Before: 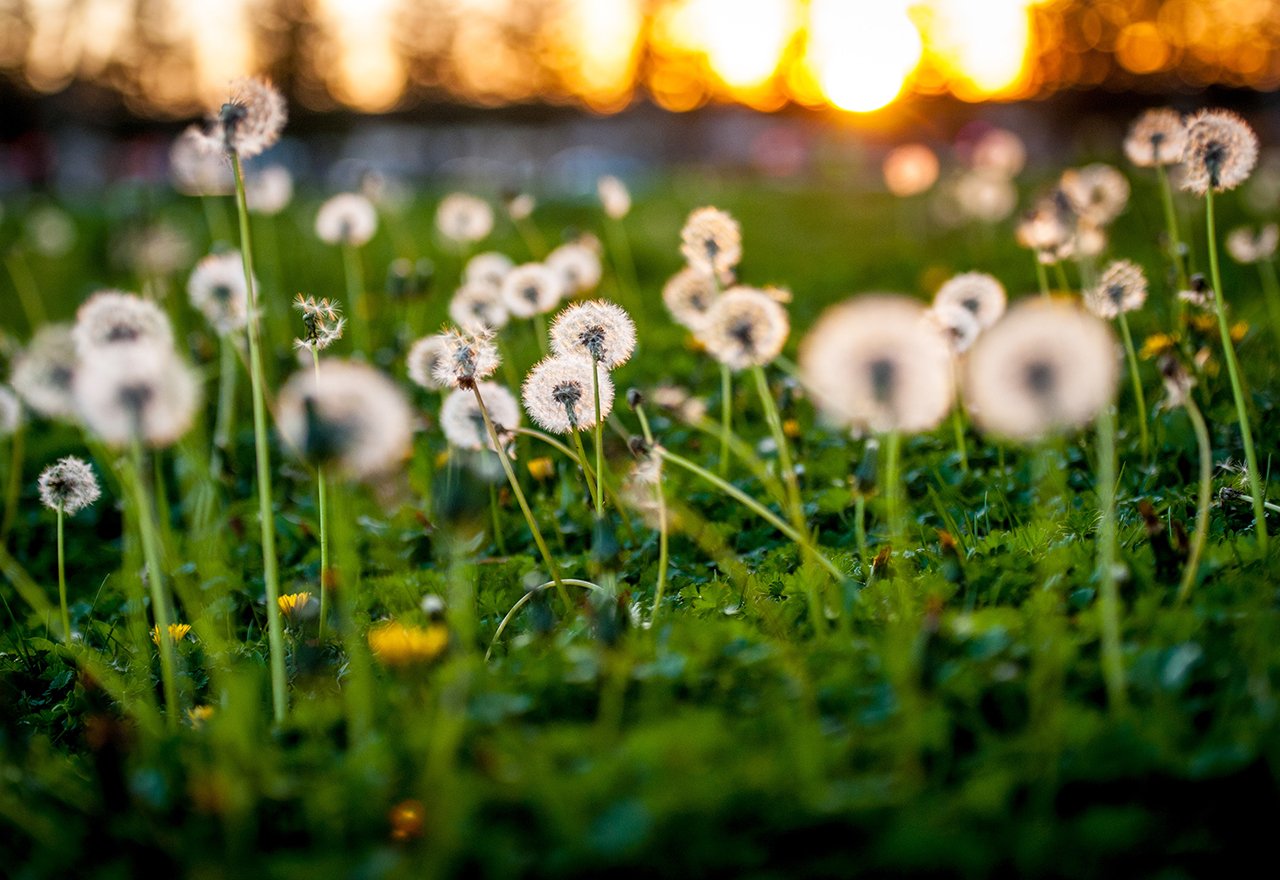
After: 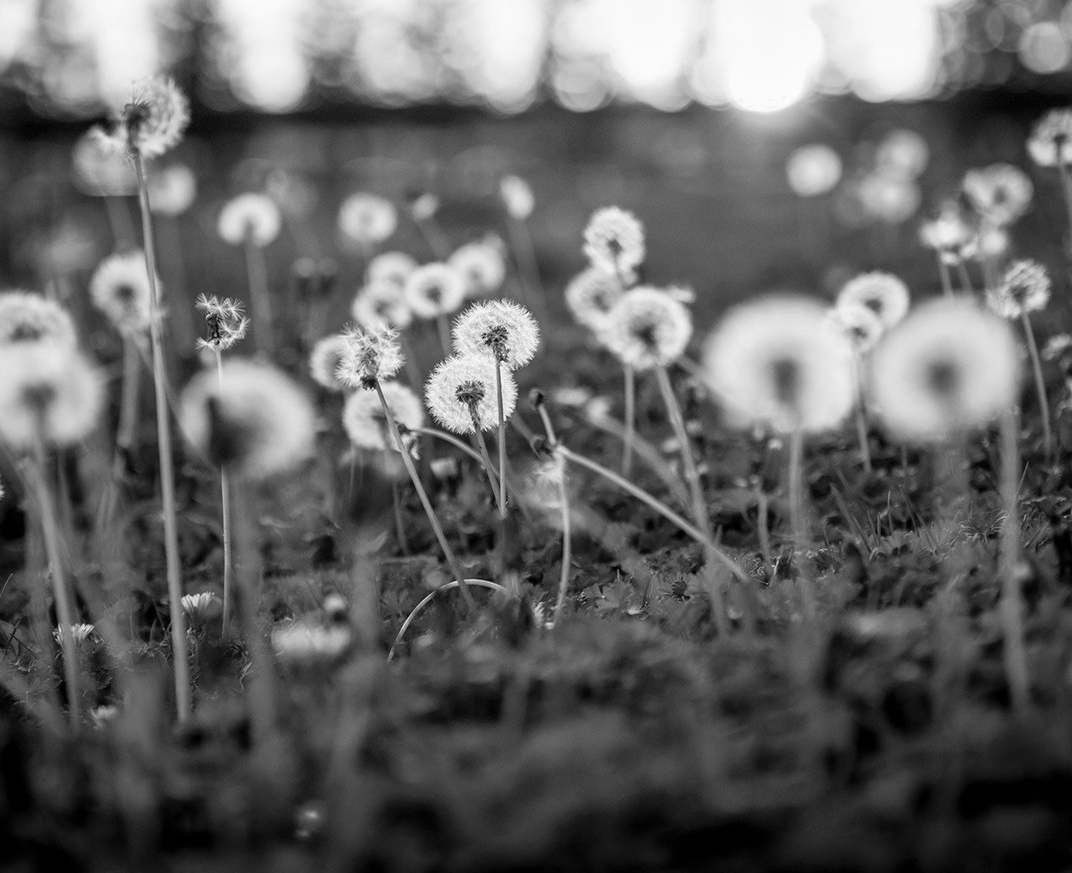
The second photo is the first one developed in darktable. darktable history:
monochrome: a 32, b 64, size 2.3
crop: left 7.598%, right 7.873%
color zones: curves: ch0 [(0.25, 0.5) (0.636, 0.25) (0.75, 0.5)]
